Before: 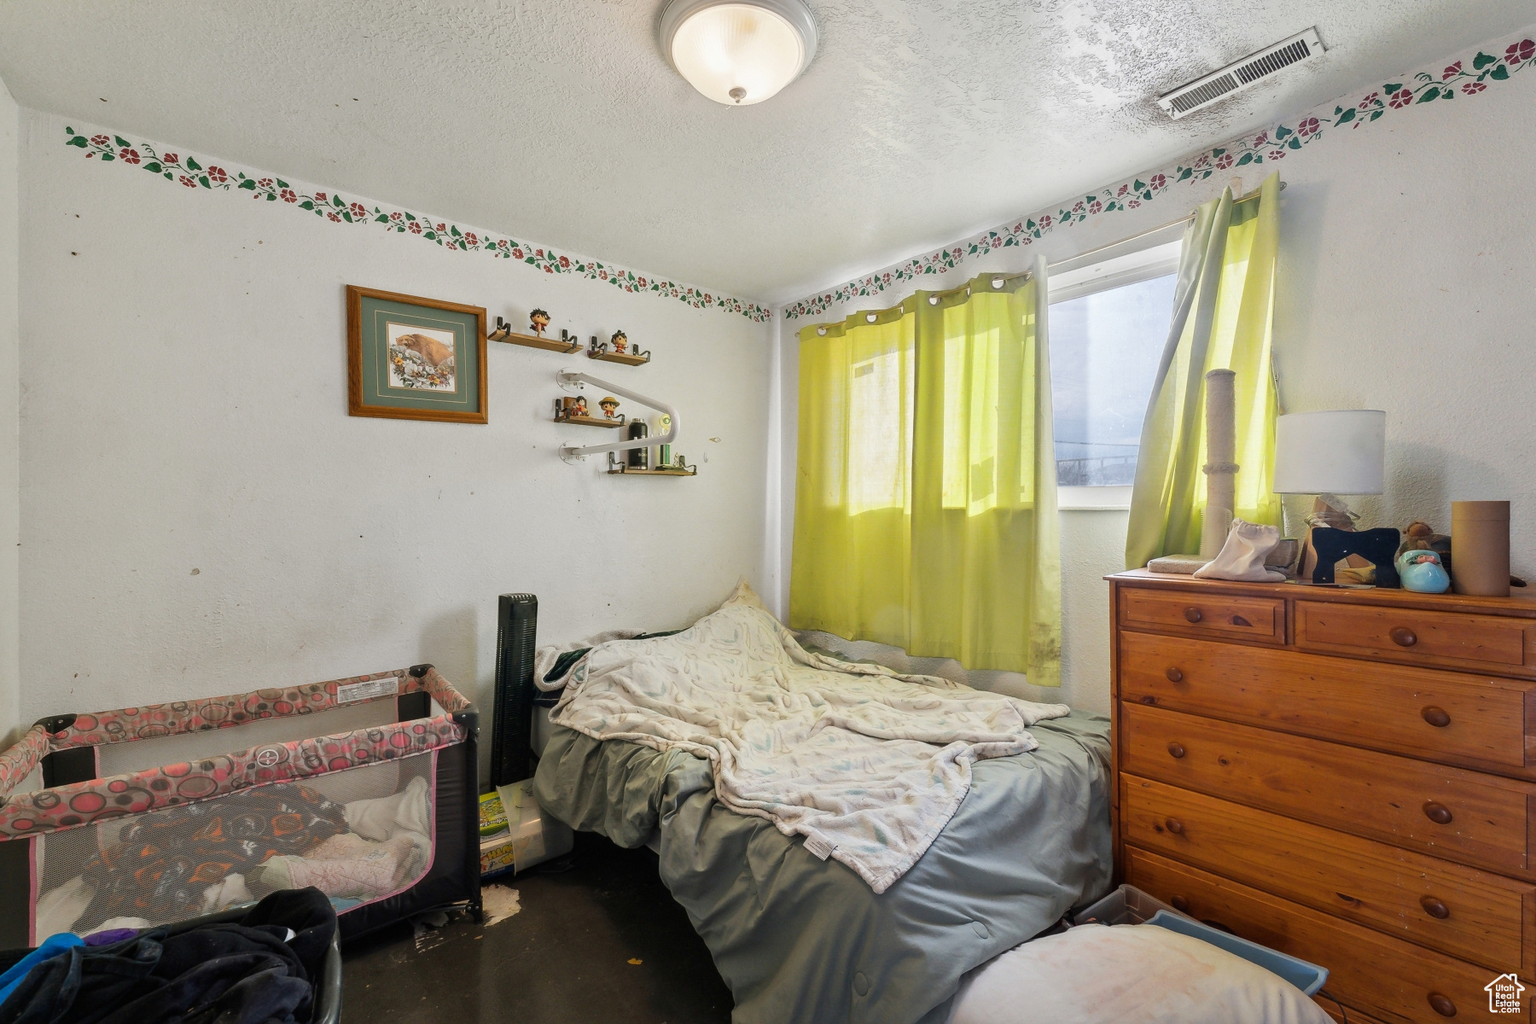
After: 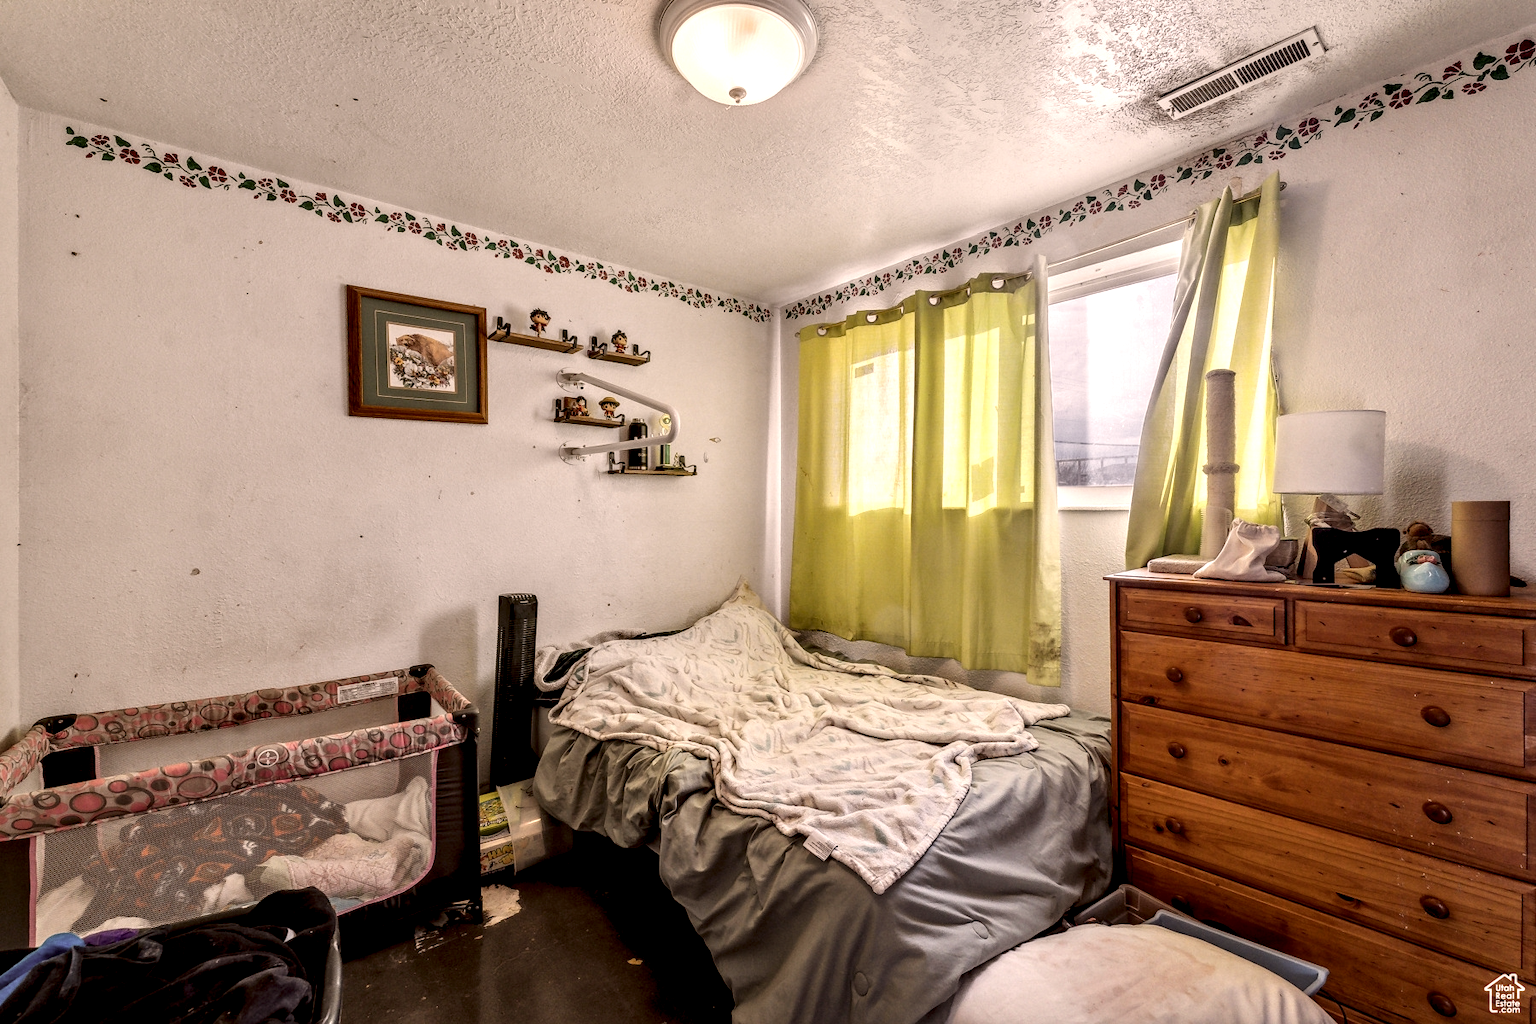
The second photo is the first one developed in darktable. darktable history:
local contrast: highlights 19%, detail 186%
color correction: highlights a* 10.21, highlights b* 9.79, shadows a* 8.61, shadows b* 7.88, saturation 0.8
